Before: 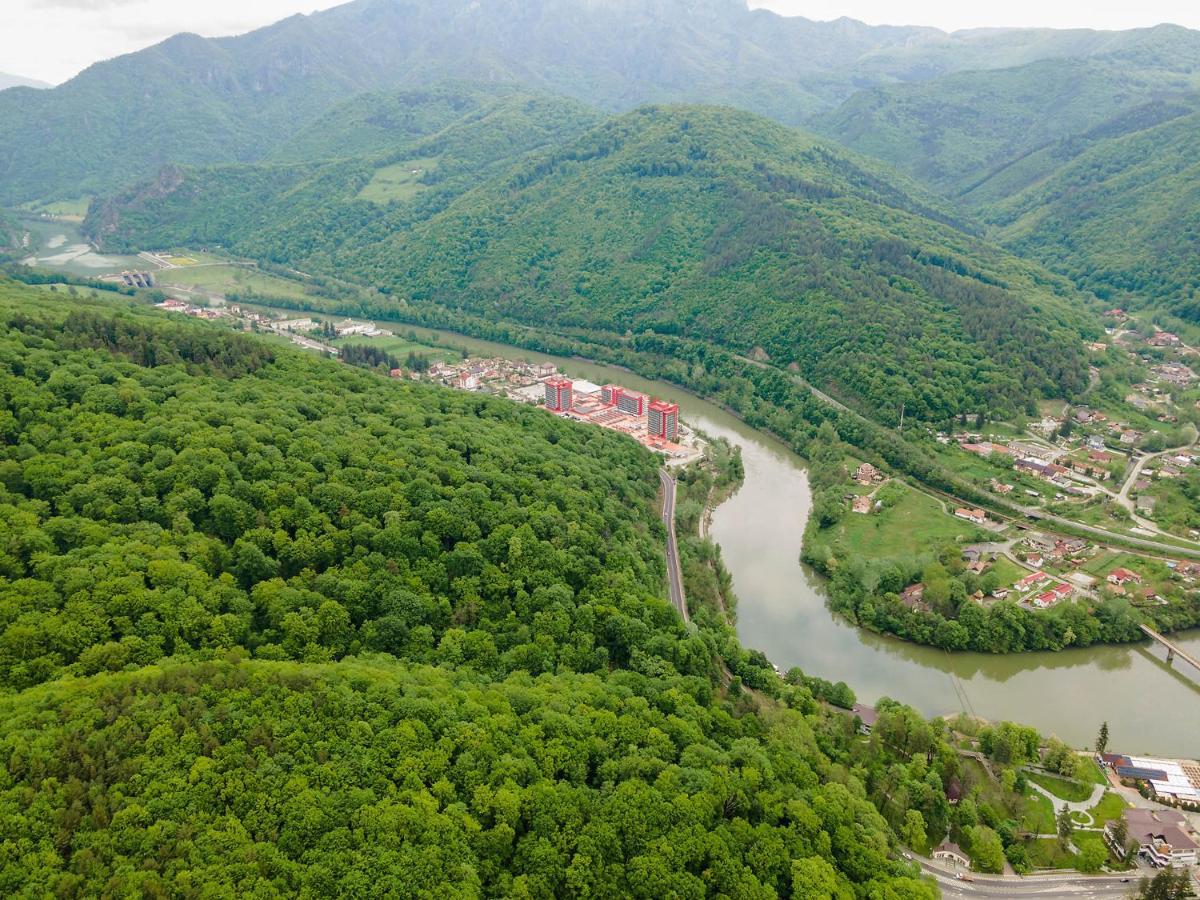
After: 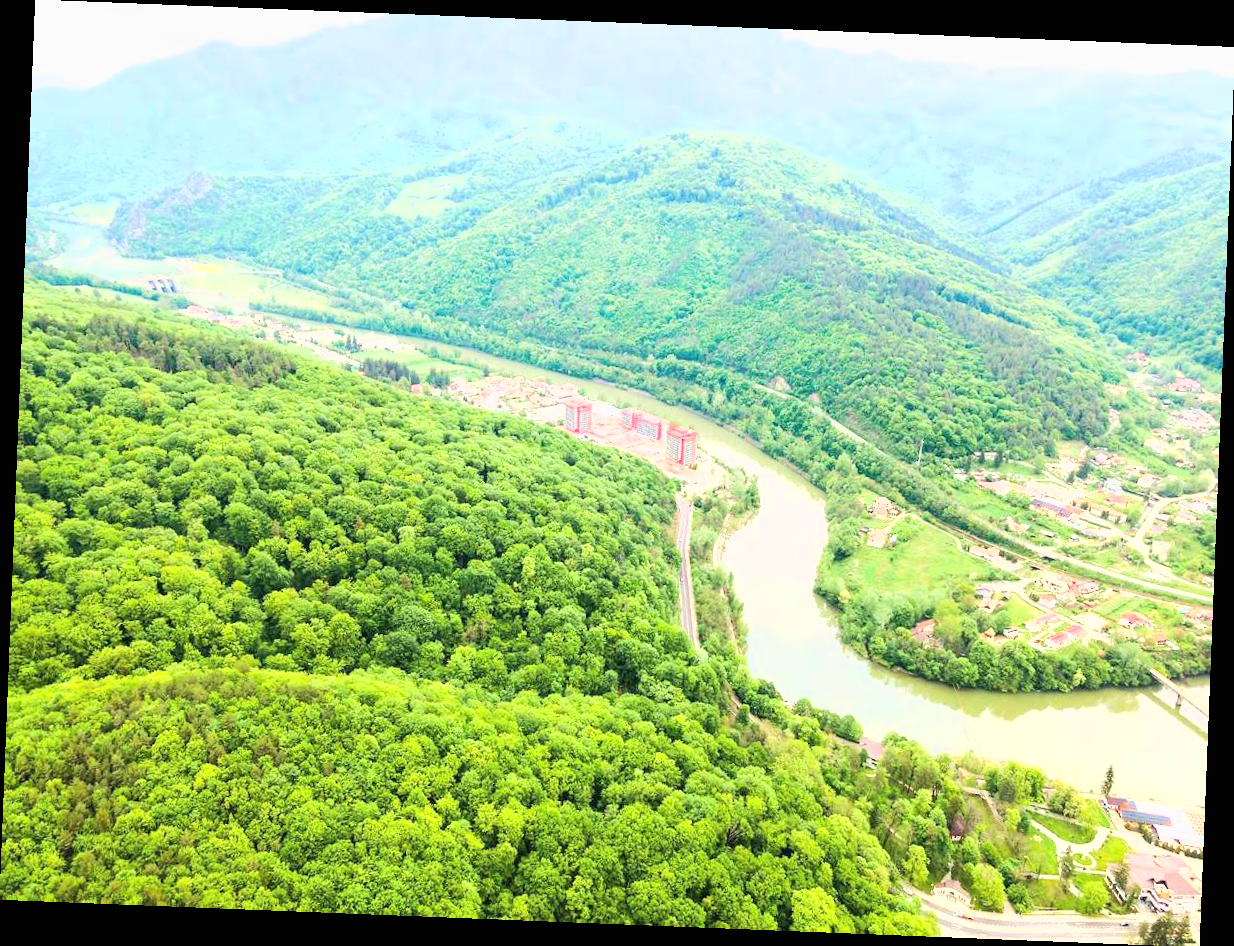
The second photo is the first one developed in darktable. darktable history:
exposure: black level correction 0, exposure 0.95 EV, compensate exposure bias true, compensate highlight preservation false
tone curve: curves: ch0 [(0, 0) (0.55, 0.716) (0.841, 0.969)]
rotate and perspective: rotation 2.27°, automatic cropping off
